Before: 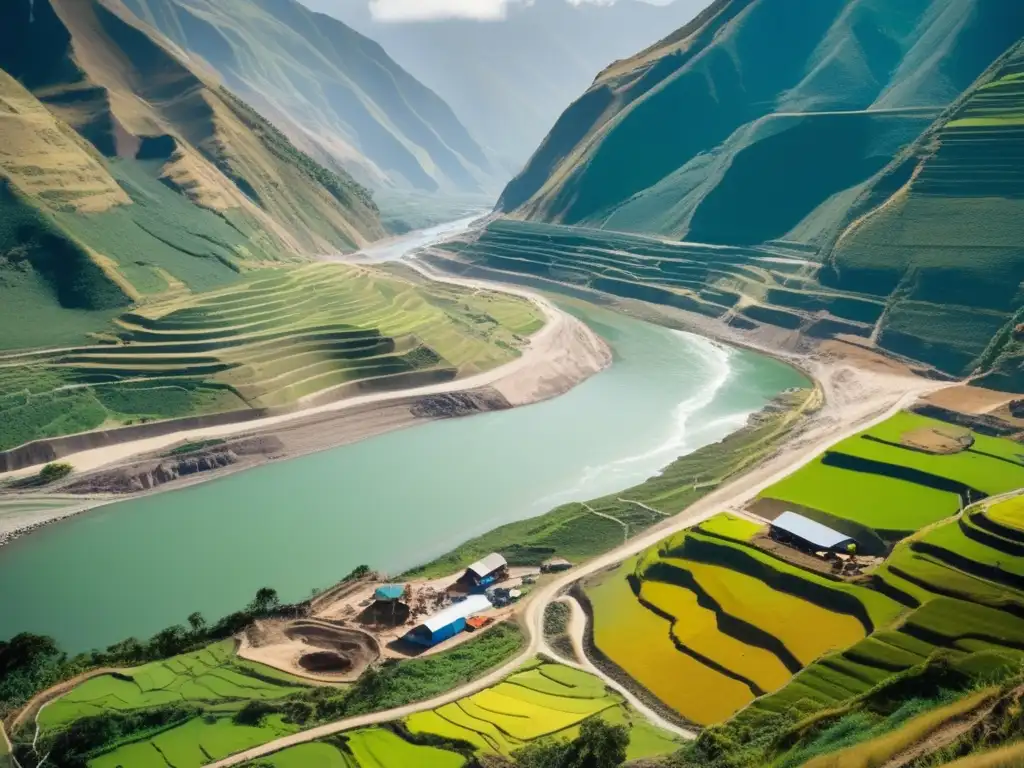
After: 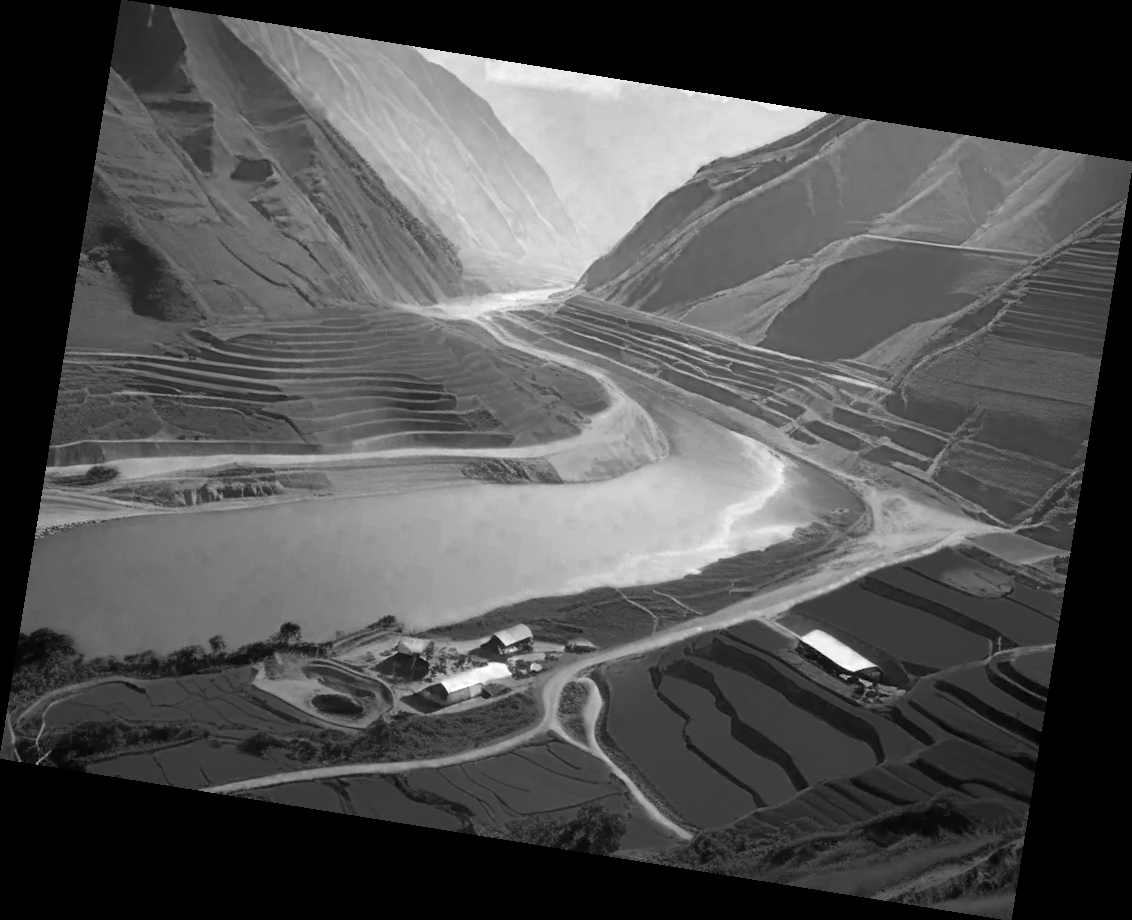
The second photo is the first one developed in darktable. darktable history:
rotate and perspective: rotation 9.12°, automatic cropping off
color zones: curves: ch0 [(0.287, 0.048) (0.493, 0.484) (0.737, 0.816)]; ch1 [(0, 0) (0.143, 0) (0.286, 0) (0.429, 0) (0.571, 0) (0.714, 0) (0.857, 0)]
